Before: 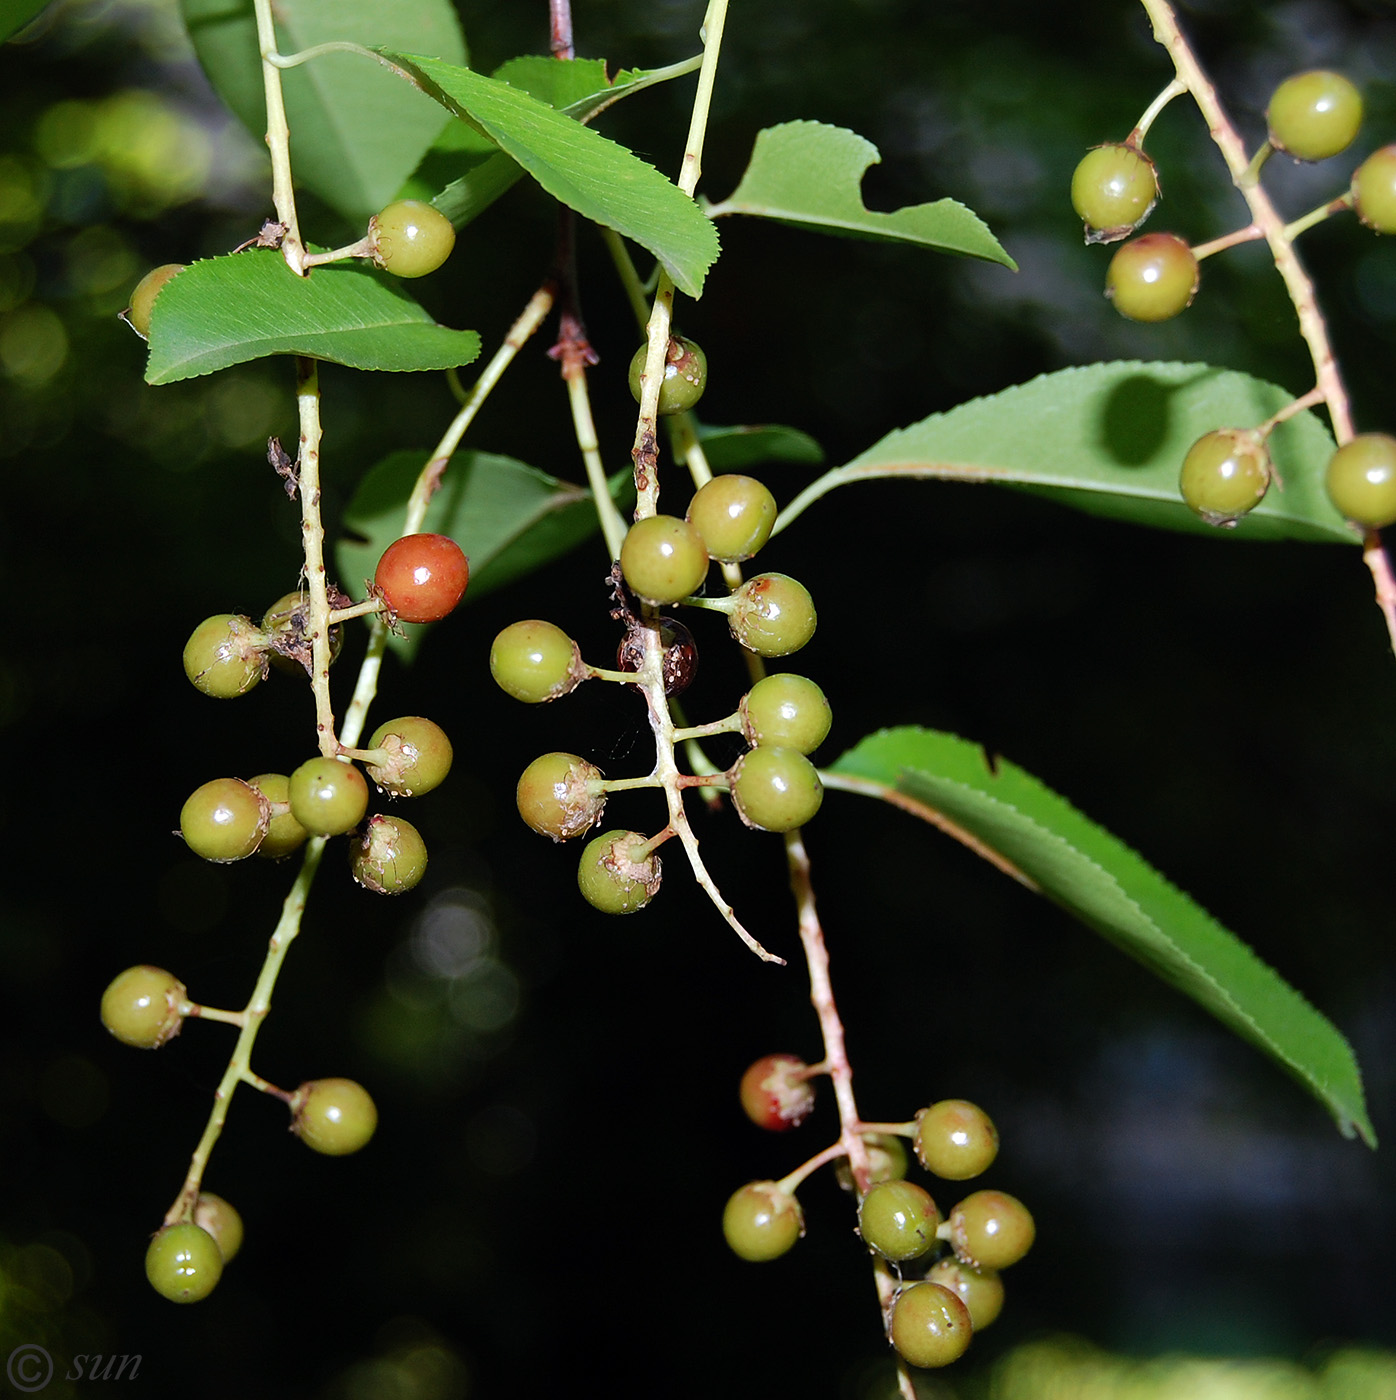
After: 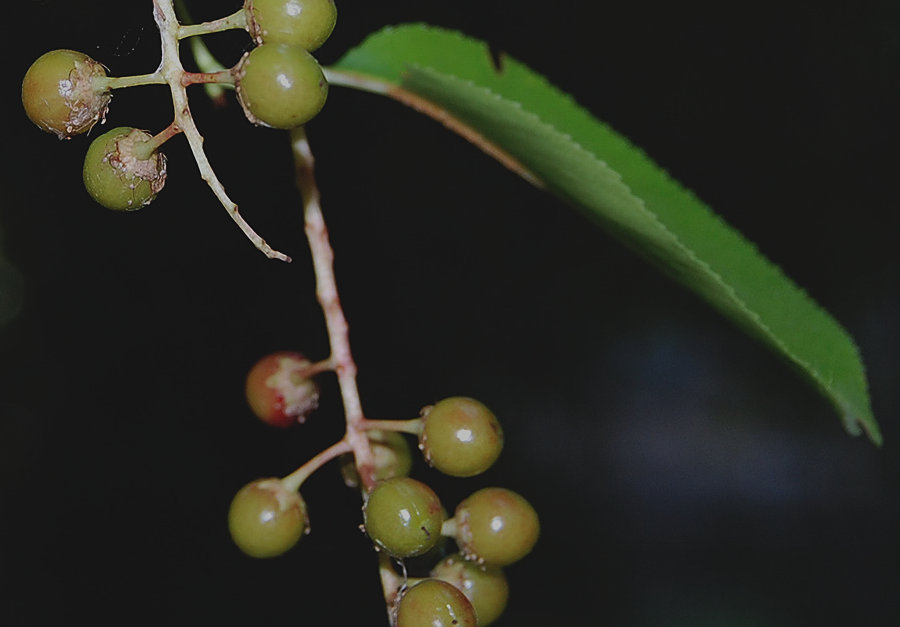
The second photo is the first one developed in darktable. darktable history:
sharpen: radius 1.272, amount 0.305, threshold 0
exposure: black level correction -0.016, exposure -1.018 EV, compensate highlight preservation false
white balance: emerald 1
crop and rotate: left 35.509%, top 50.238%, bottom 4.934%
